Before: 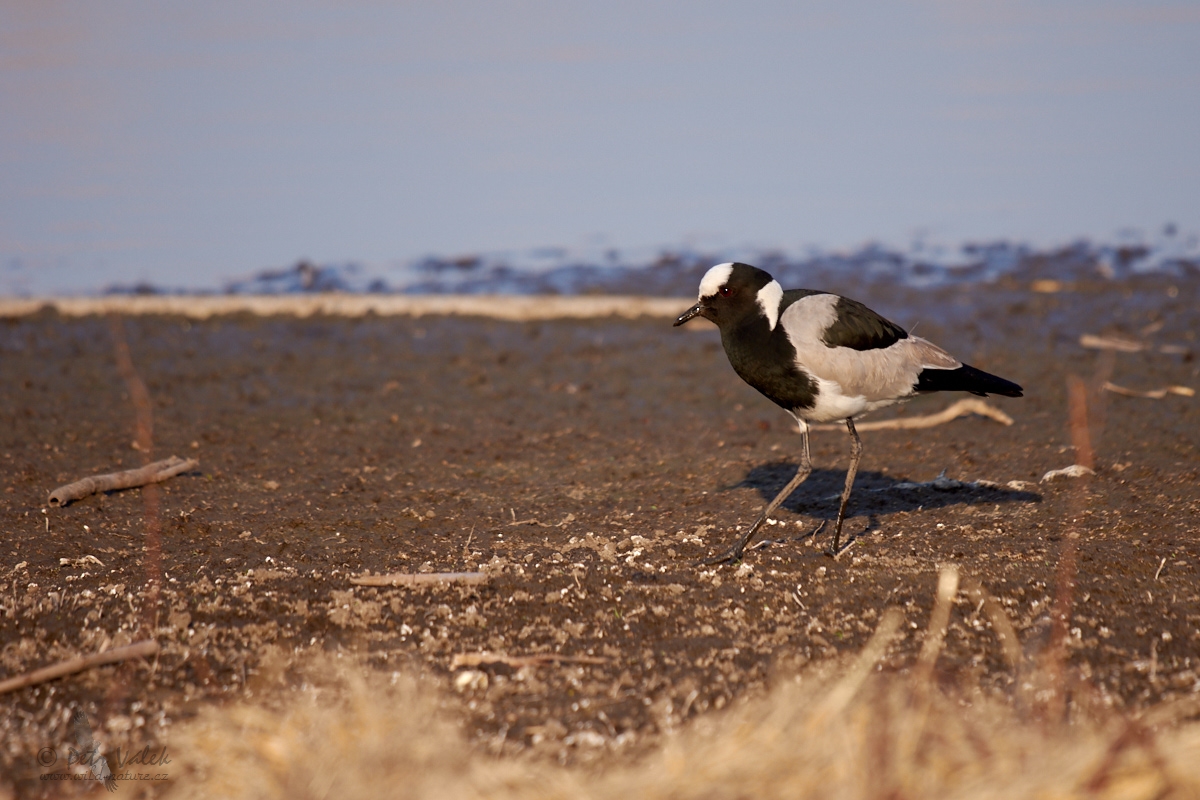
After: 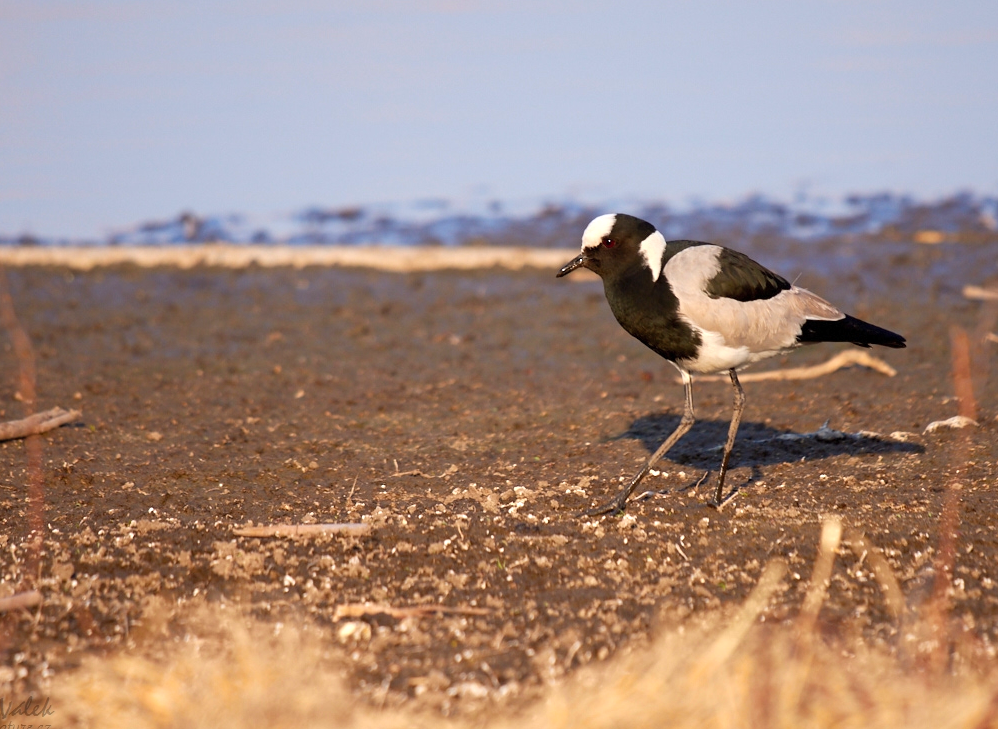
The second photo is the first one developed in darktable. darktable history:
contrast brightness saturation: contrast 0.073, brightness 0.073, saturation 0.184
exposure: exposure 0.014 EV, compensate exposure bias true, compensate highlight preservation false
crop: left 9.804%, top 6.222%, right 6.999%, bottom 2.536%
